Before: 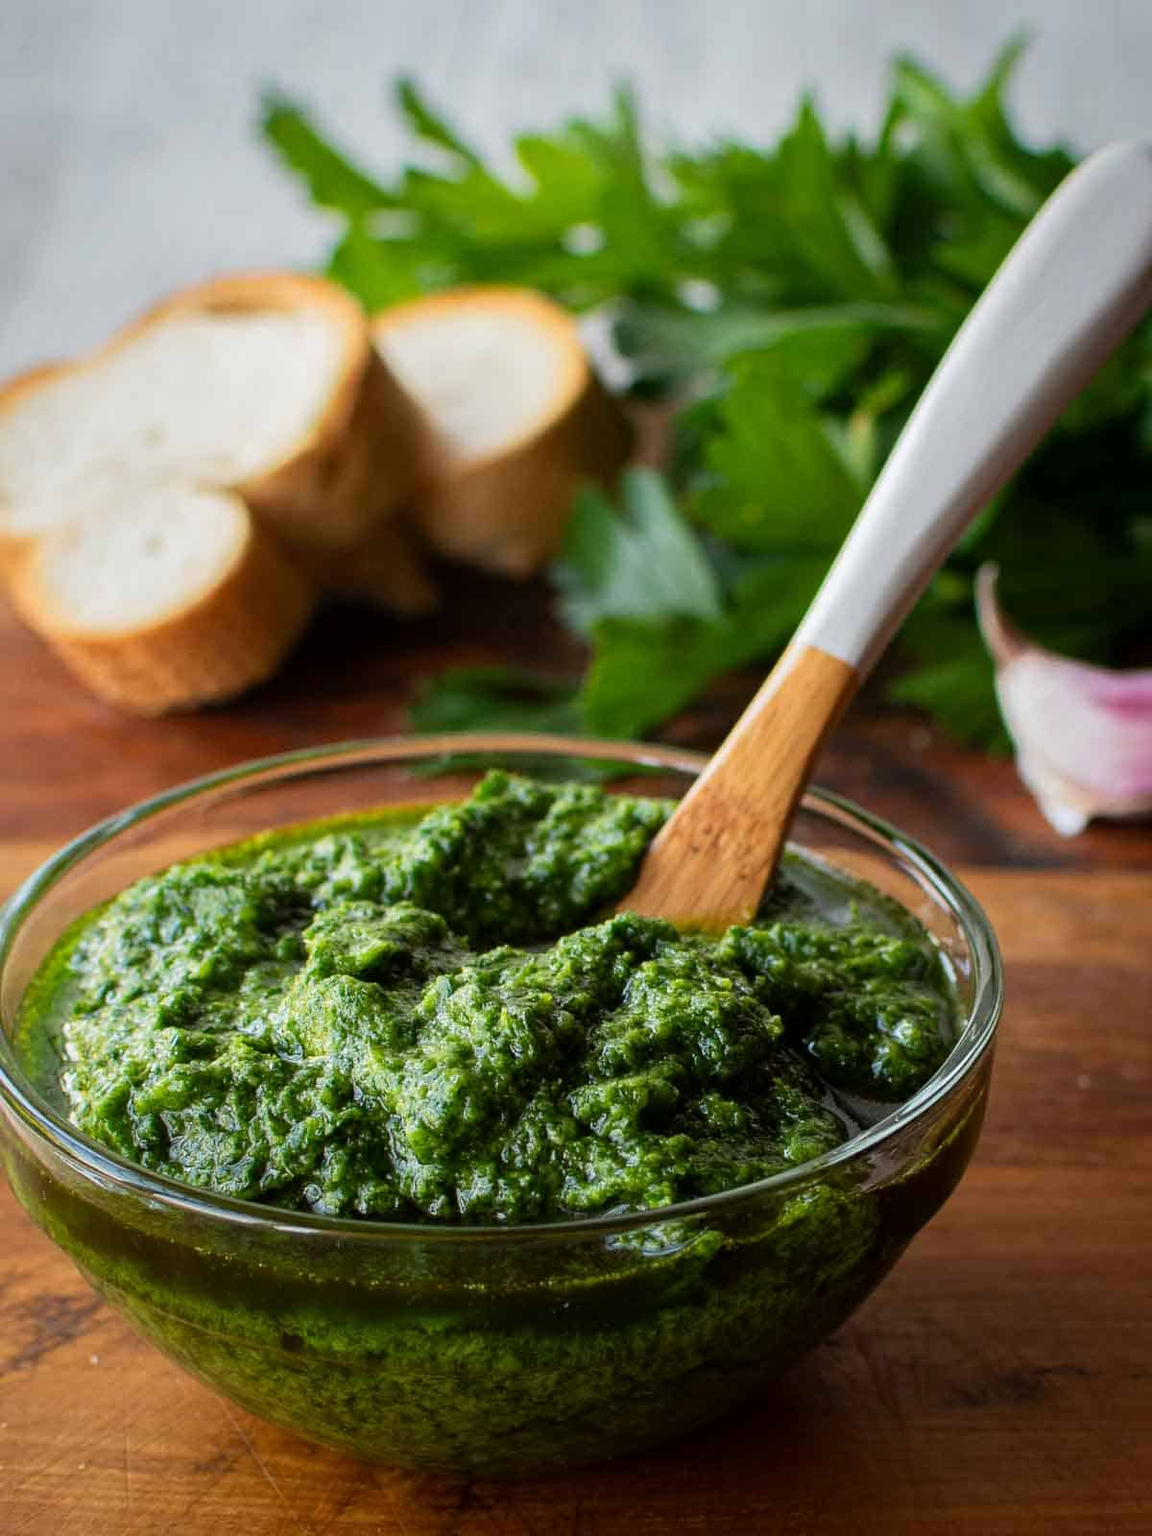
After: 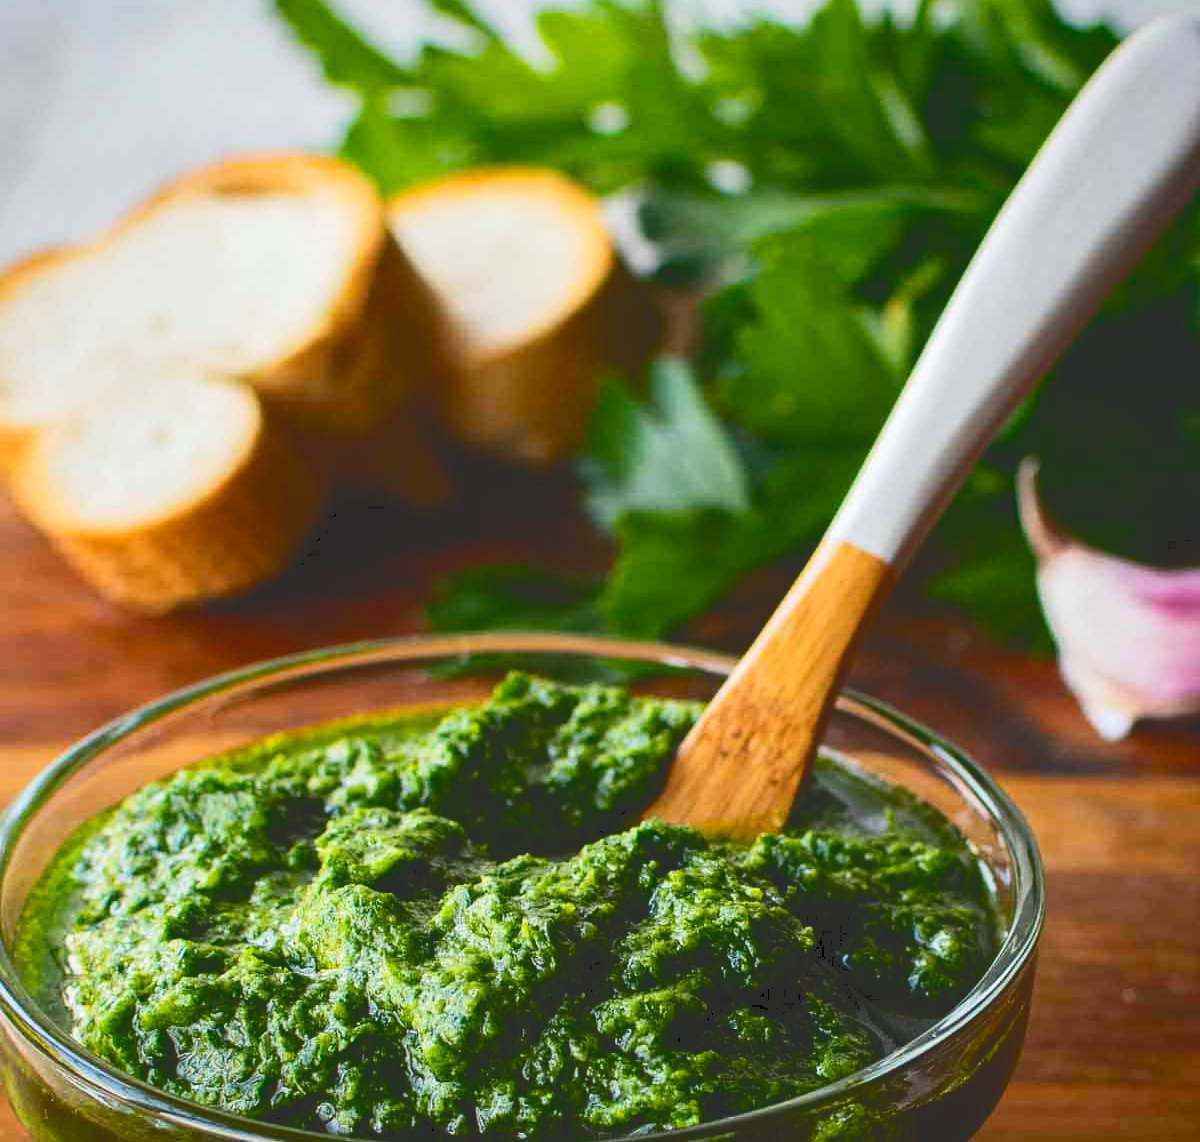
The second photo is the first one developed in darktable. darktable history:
crop and rotate: top 8.238%, bottom 20.38%
tone curve: curves: ch0 [(0, 0) (0.003, 0.169) (0.011, 0.173) (0.025, 0.177) (0.044, 0.184) (0.069, 0.191) (0.1, 0.199) (0.136, 0.206) (0.177, 0.221) (0.224, 0.248) (0.277, 0.284) (0.335, 0.344) (0.399, 0.413) (0.468, 0.497) (0.543, 0.594) (0.623, 0.691) (0.709, 0.779) (0.801, 0.868) (0.898, 0.931) (1, 1)], color space Lab, independent channels, preserve colors none
color balance rgb: shadows lift › chroma 2.038%, shadows lift › hue 247.49°, perceptual saturation grading › global saturation 25.749%
